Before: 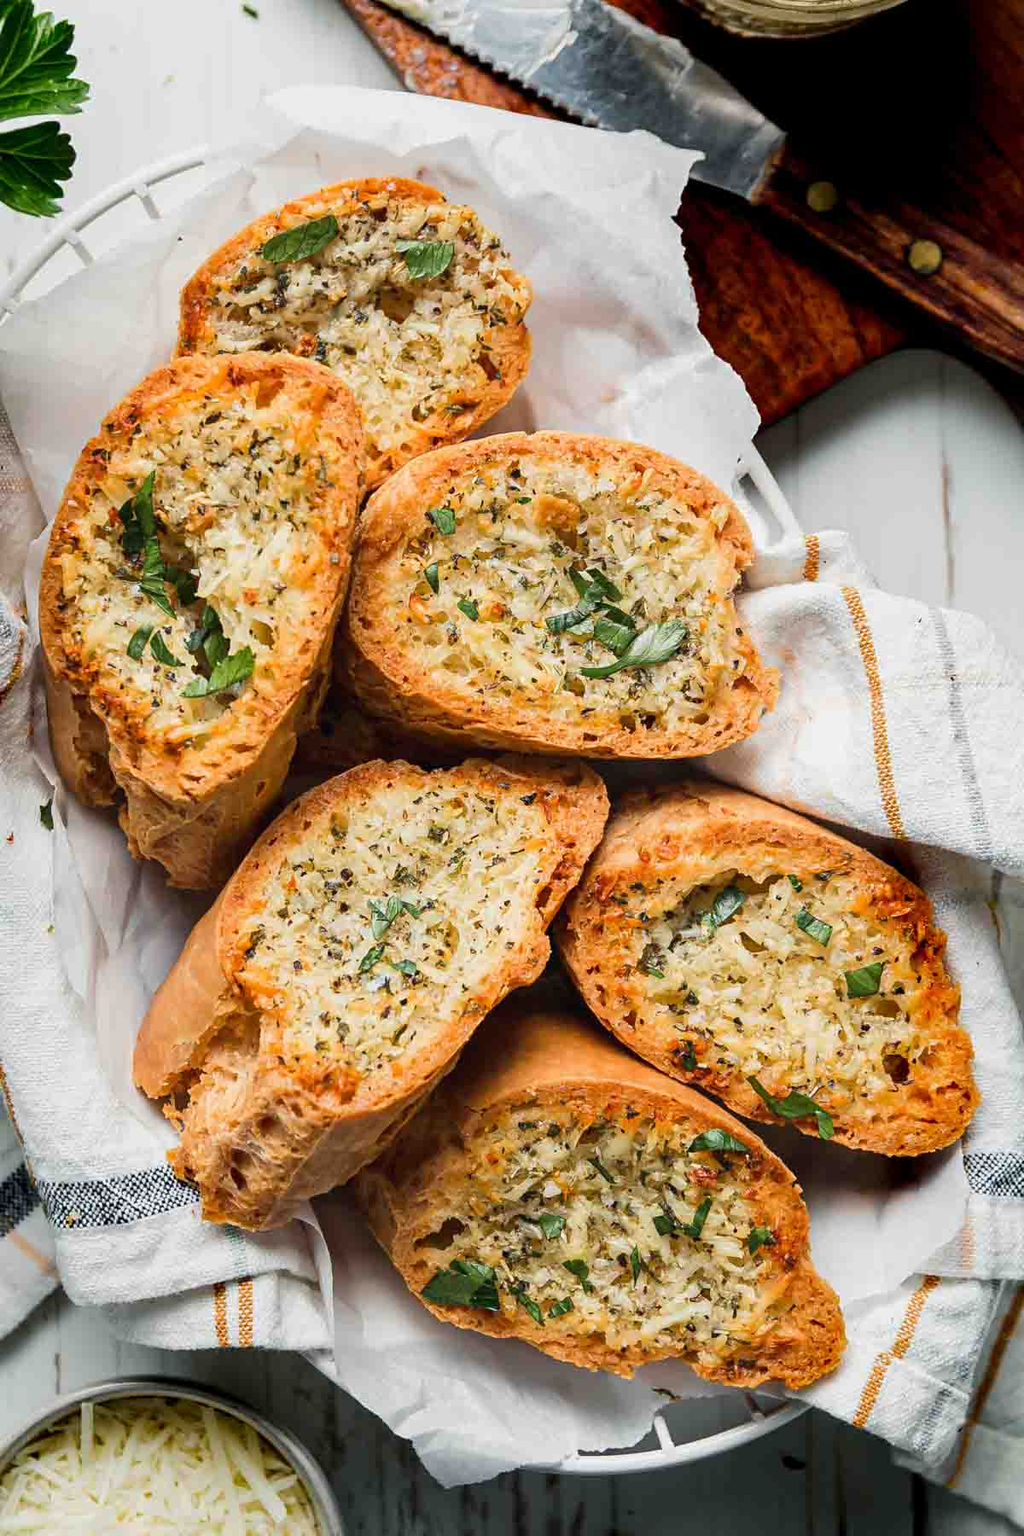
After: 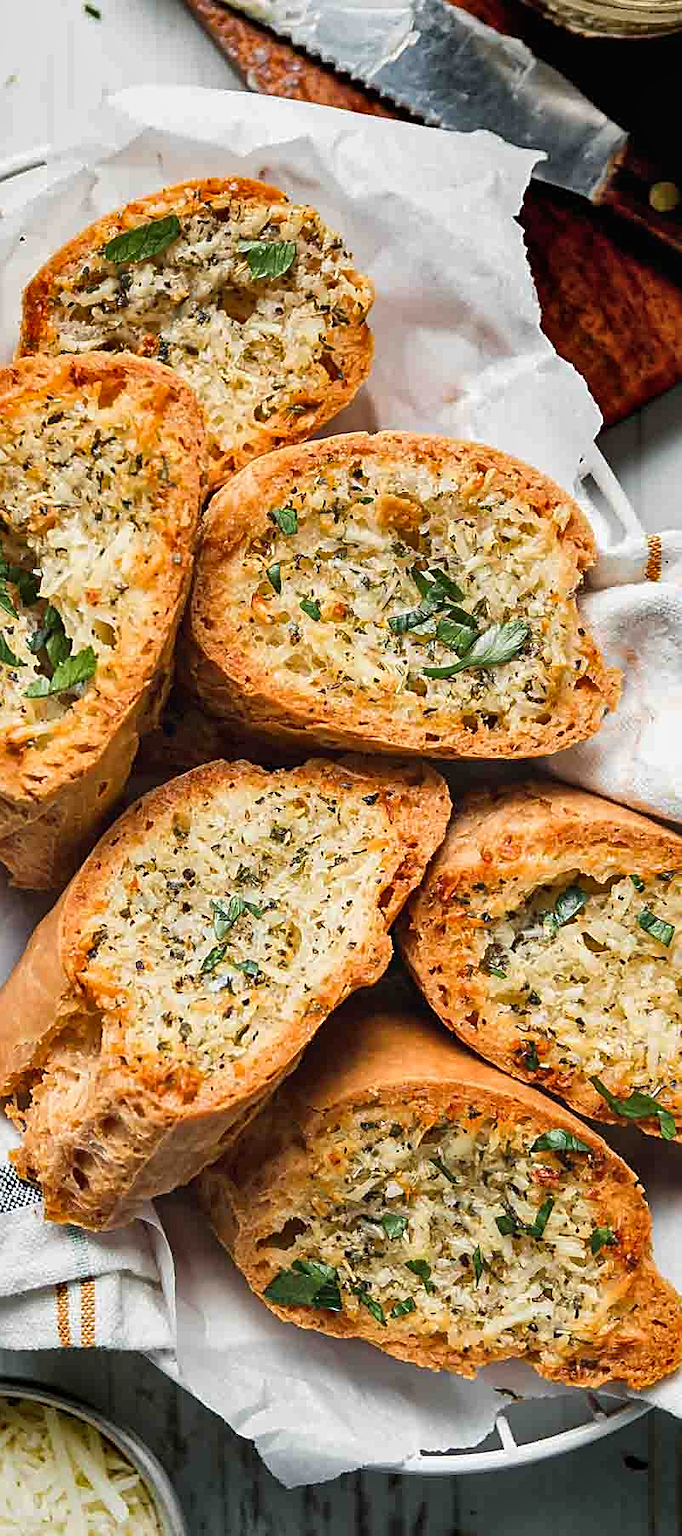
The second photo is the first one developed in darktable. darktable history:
sharpen: on, module defaults
crop and rotate: left 15.446%, right 17.836%
shadows and highlights: soften with gaussian
exposure: black level correction -0.001, exposure 0.08 EV, compensate highlight preservation false
local contrast: mode bilateral grid, contrast 10, coarseness 25, detail 115%, midtone range 0.2
